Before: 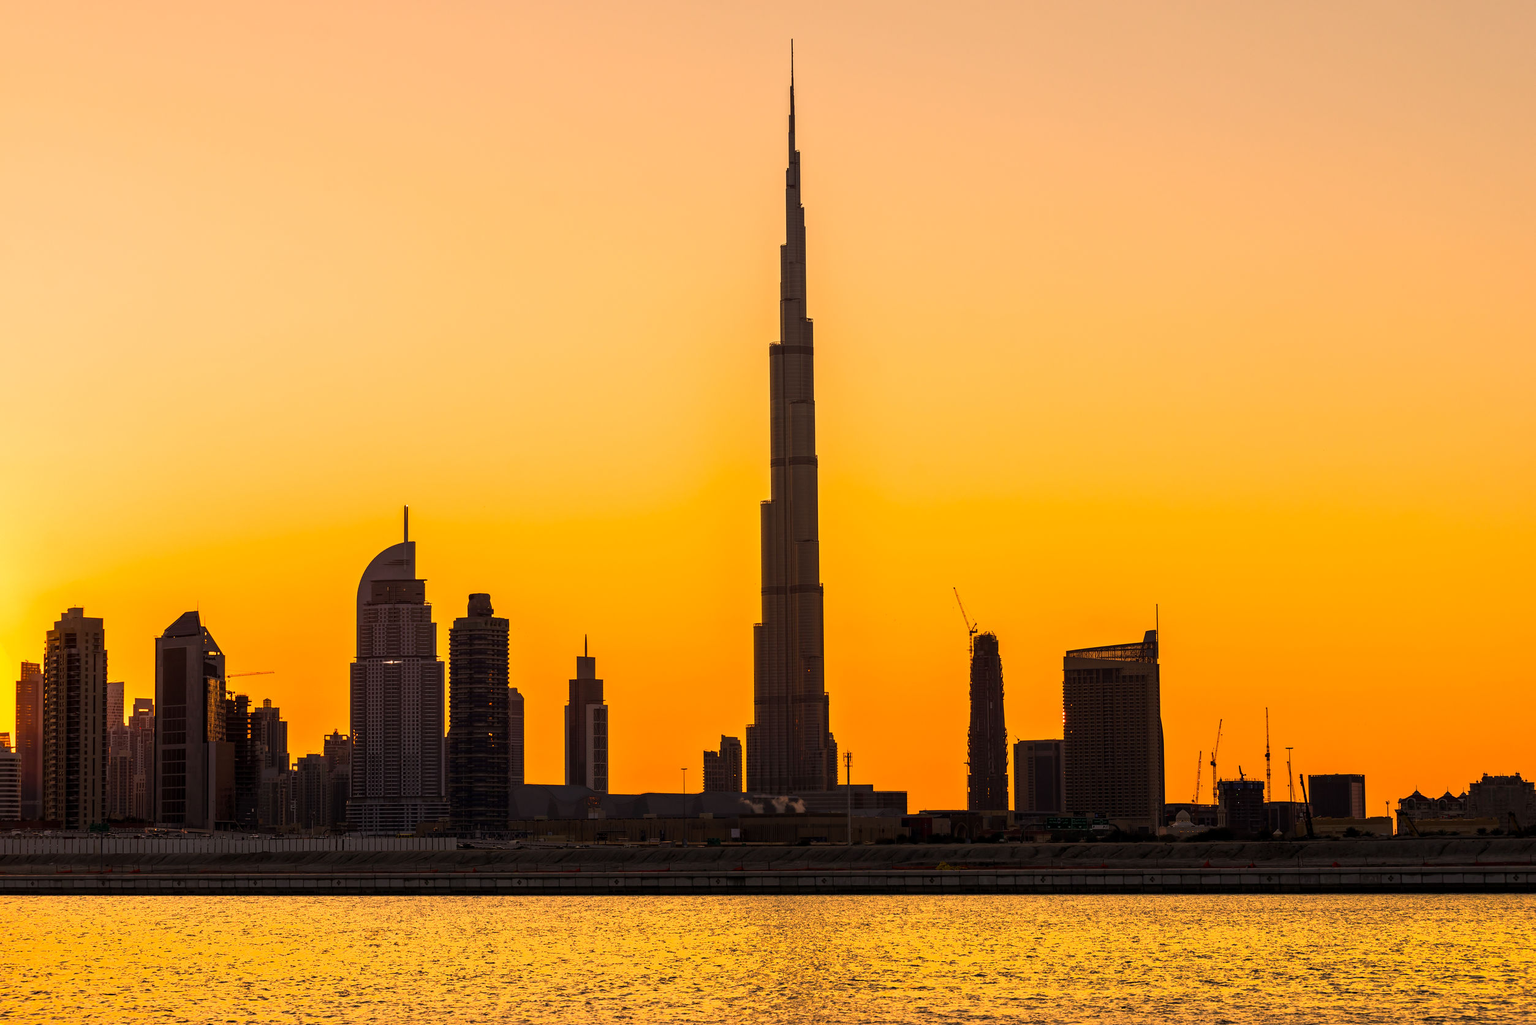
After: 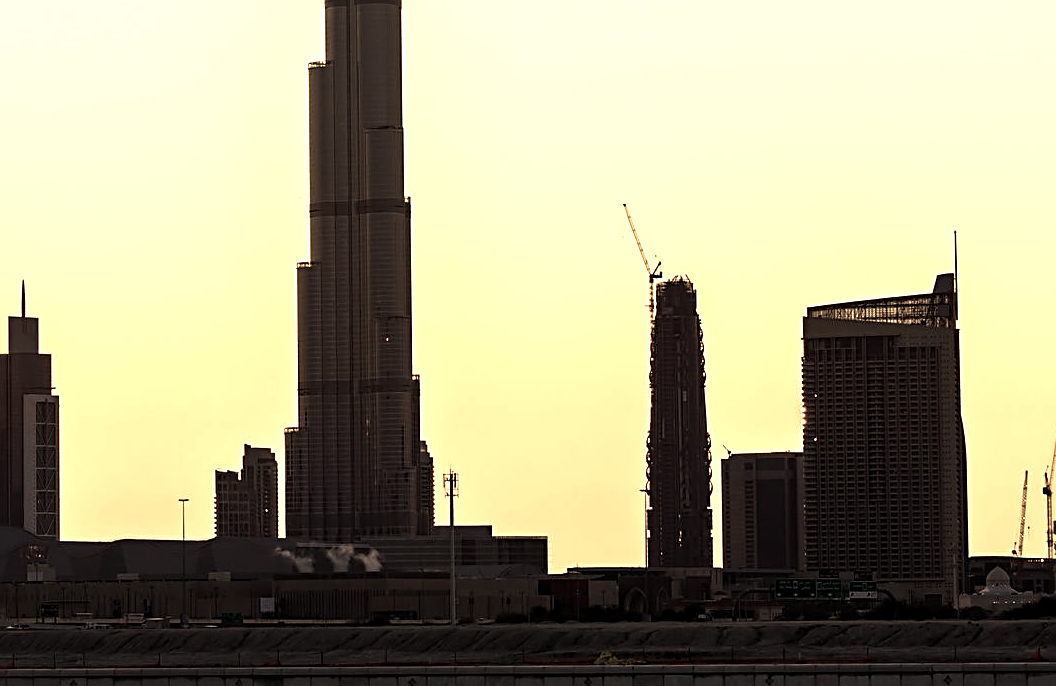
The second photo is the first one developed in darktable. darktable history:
sharpen: radius 2.543, amount 0.636
color zones: curves: ch0 [(0.25, 0.667) (0.758, 0.368)]; ch1 [(0.215, 0.245) (0.761, 0.373)]; ch2 [(0.247, 0.554) (0.761, 0.436)]
crop: left 37.221%, top 45.169%, right 20.63%, bottom 13.777%
tone equalizer: on, module defaults
